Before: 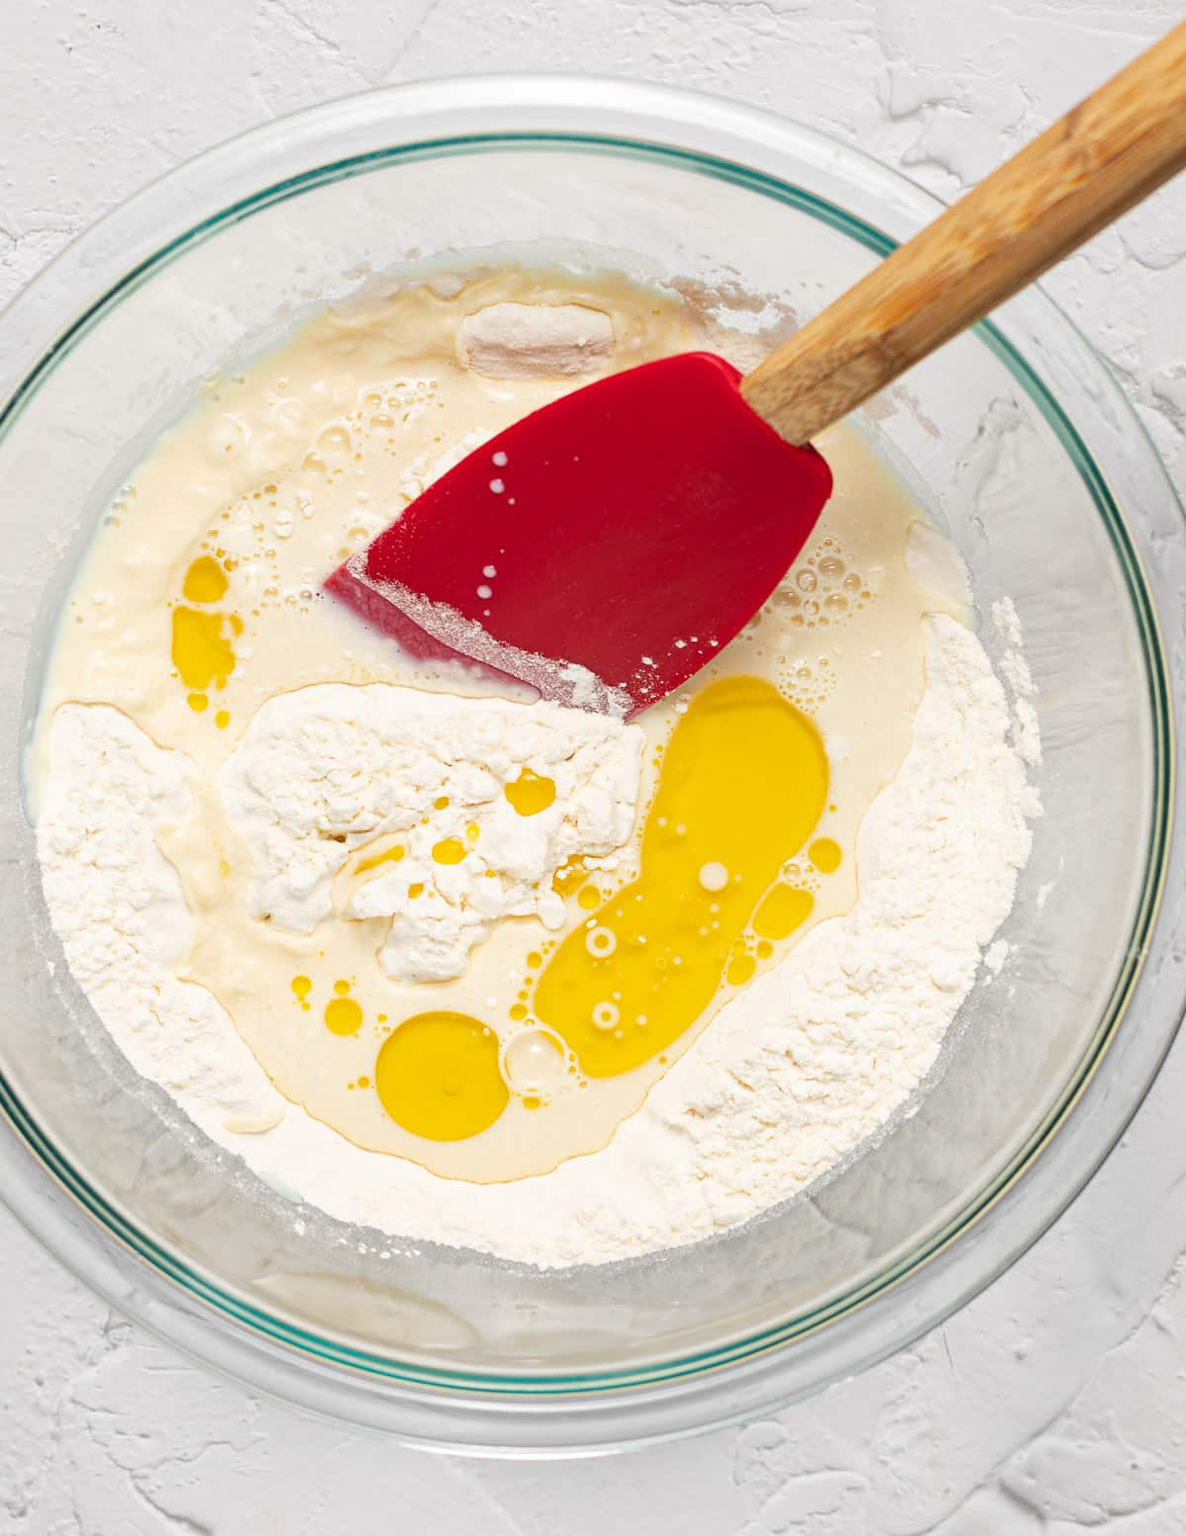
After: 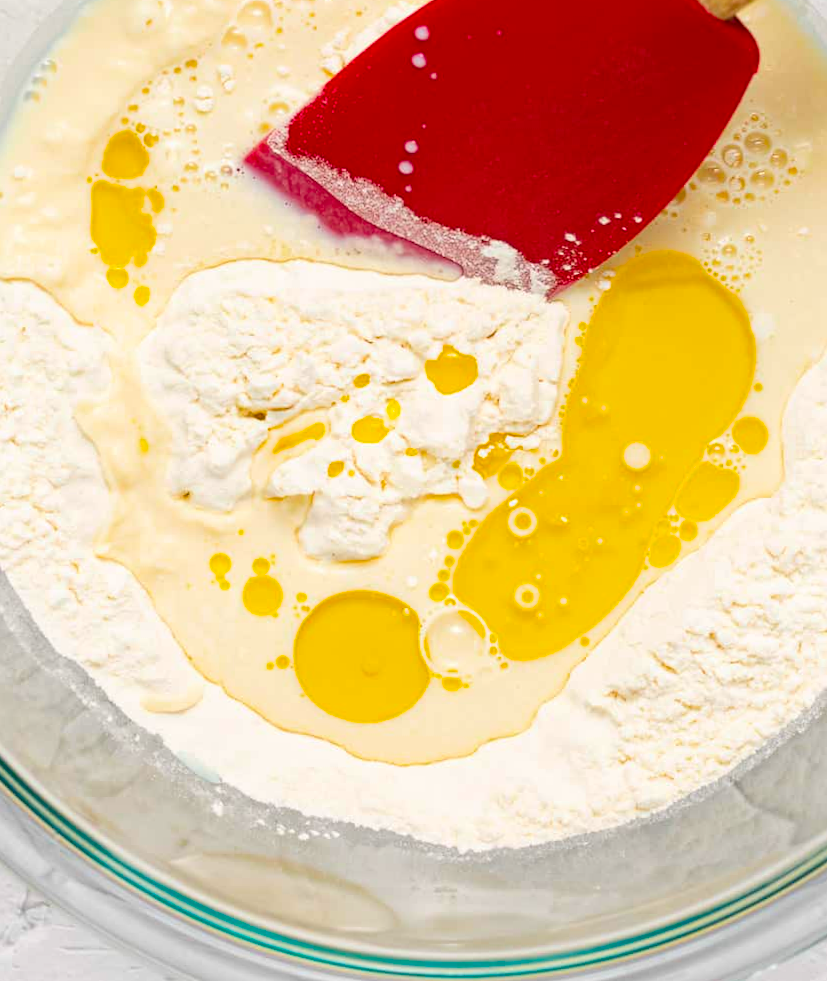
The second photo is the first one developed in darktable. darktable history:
color balance rgb: linear chroma grading › global chroma 15%, perceptual saturation grading › global saturation 30%
rotate and perspective: rotation 0.192°, lens shift (horizontal) -0.015, crop left 0.005, crop right 0.996, crop top 0.006, crop bottom 0.99
crop: left 6.488%, top 27.668%, right 24.183%, bottom 8.656%
